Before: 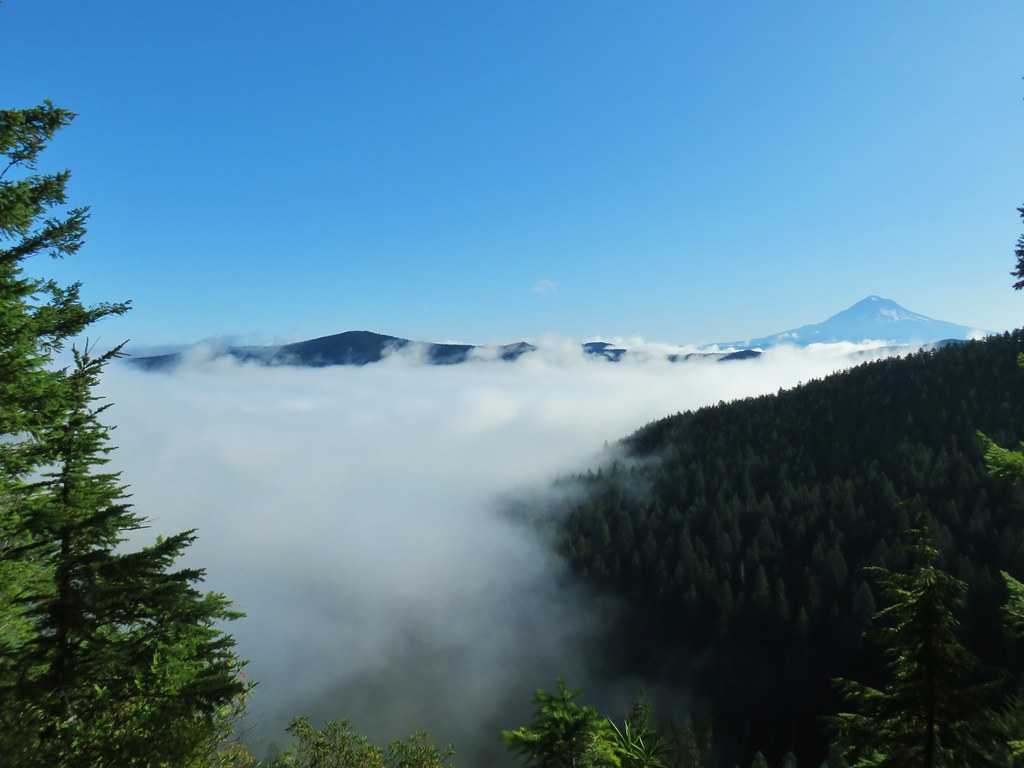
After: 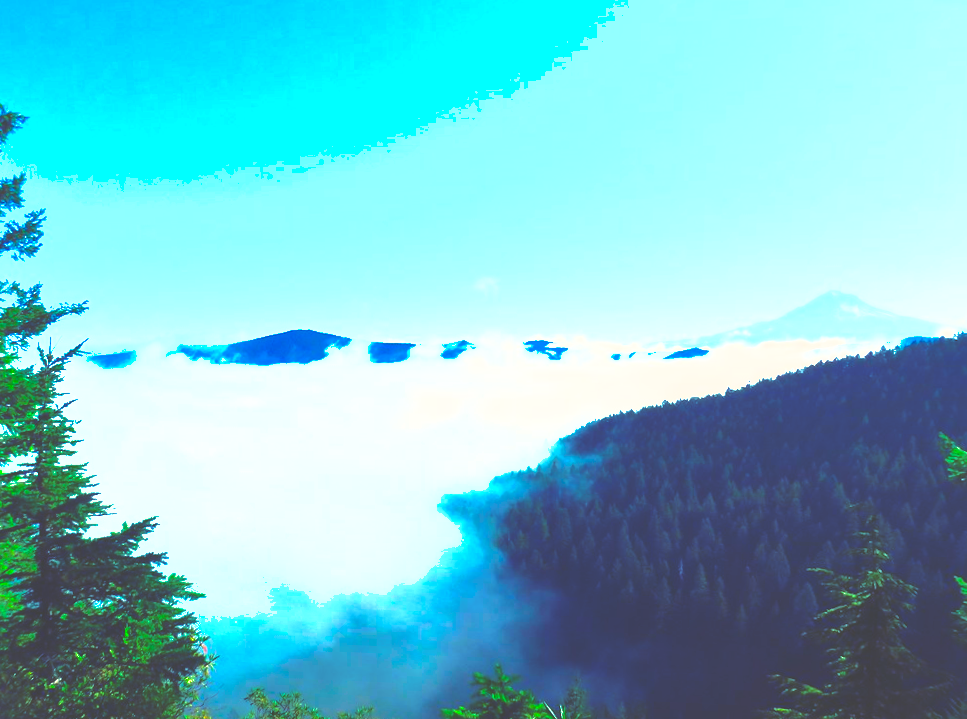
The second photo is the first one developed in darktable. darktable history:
rotate and perspective: rotation 0.062°, lens shift (vertical) 0.115, lens shift (horizontal) -0.133, crop left 0.047, crop right 0.94, crop top 0.061, crop bottom 0.94
white balance: red 1.066, blue 1.119
color balance: lift [1.004, 1.002, 1.002, 0.998], gamma [1, 1.007, 1.002, 0.993], gain [1, 0.977, 1.013, 1.023], contrast -3.64%
exposure: black level correction 0, exposure 1.9 EV, compensate highlight preservation false
shadows and highlights: on, module defaults
color correction: saturation 1.1
rgb curve: curves: ch0 [(0, 0.186) (0.314, 0.284) (0.576, 0.466) (0.805, 0.691) (0.936, 0.886)]; ch1 [(0, 0.186) (0.314, 0.284) (0.581, 0.534) (0.771, 0.746) (0.936, 0.958)]; ch2 [(0, 0.216) (0.275, 0.39) (1, 1)], mode RGB, independent channels, compensate middle gray true, preserve colors none
color balance rgb: perceptual saturation grading › global saturation 25%, global vibrance 20%
